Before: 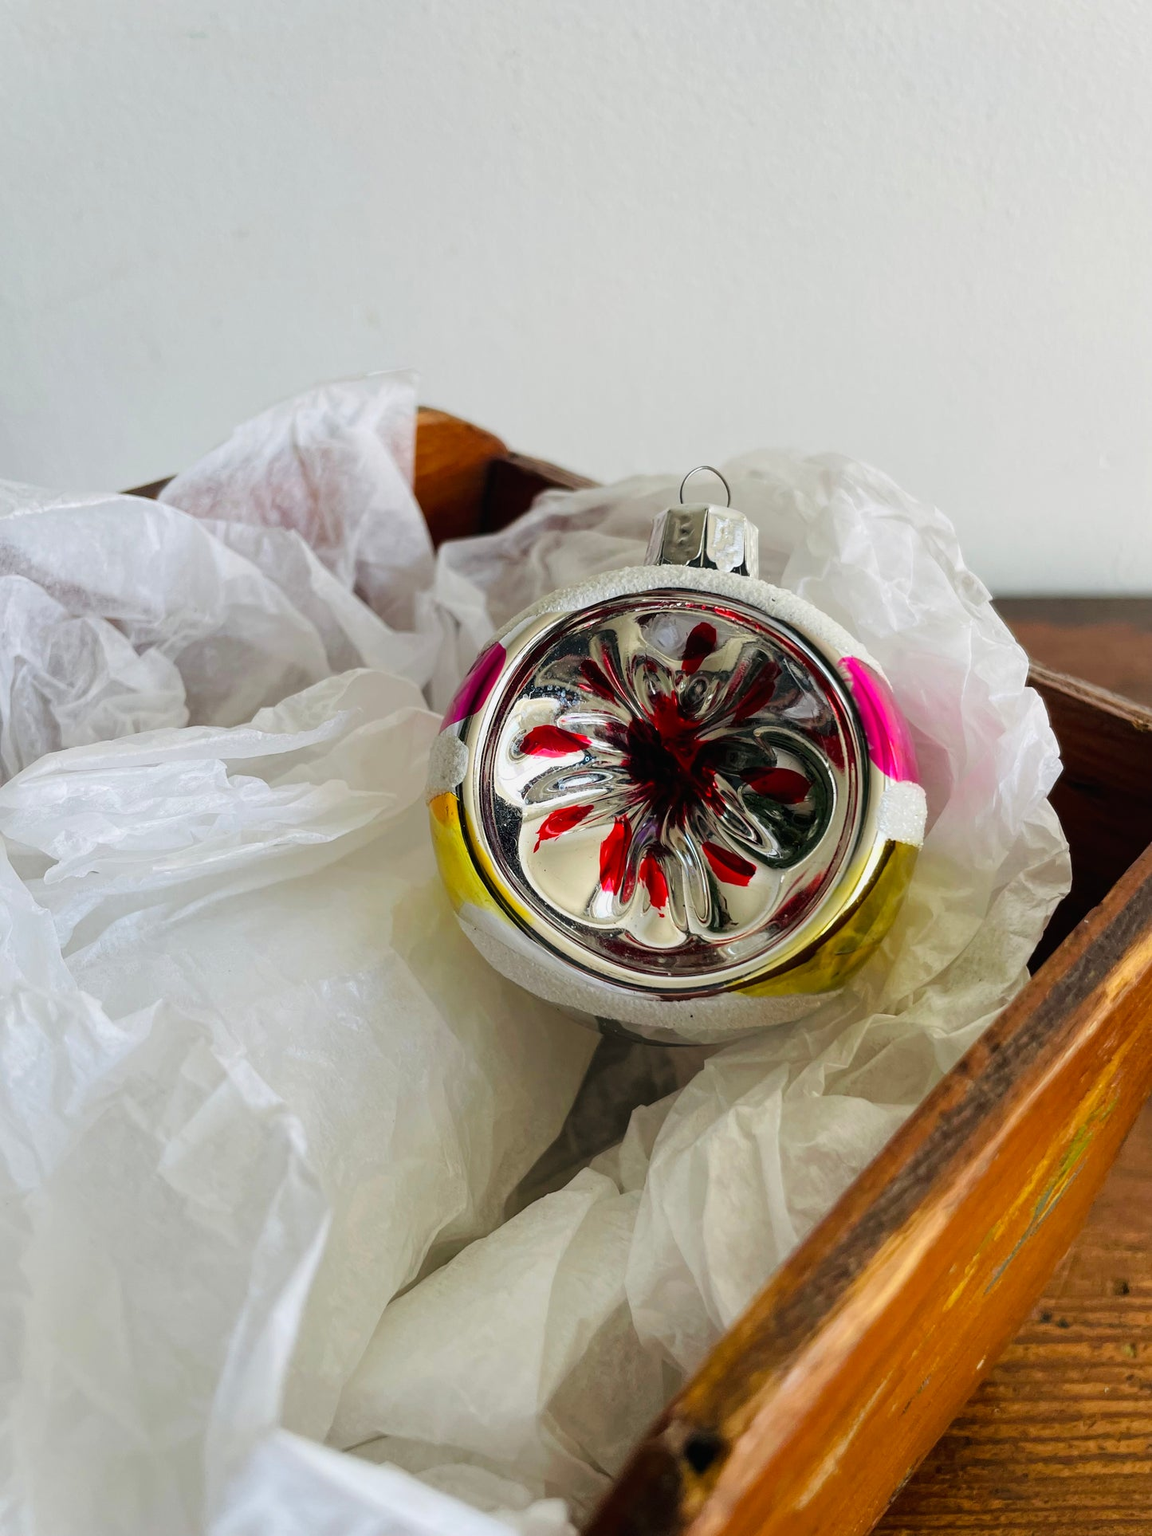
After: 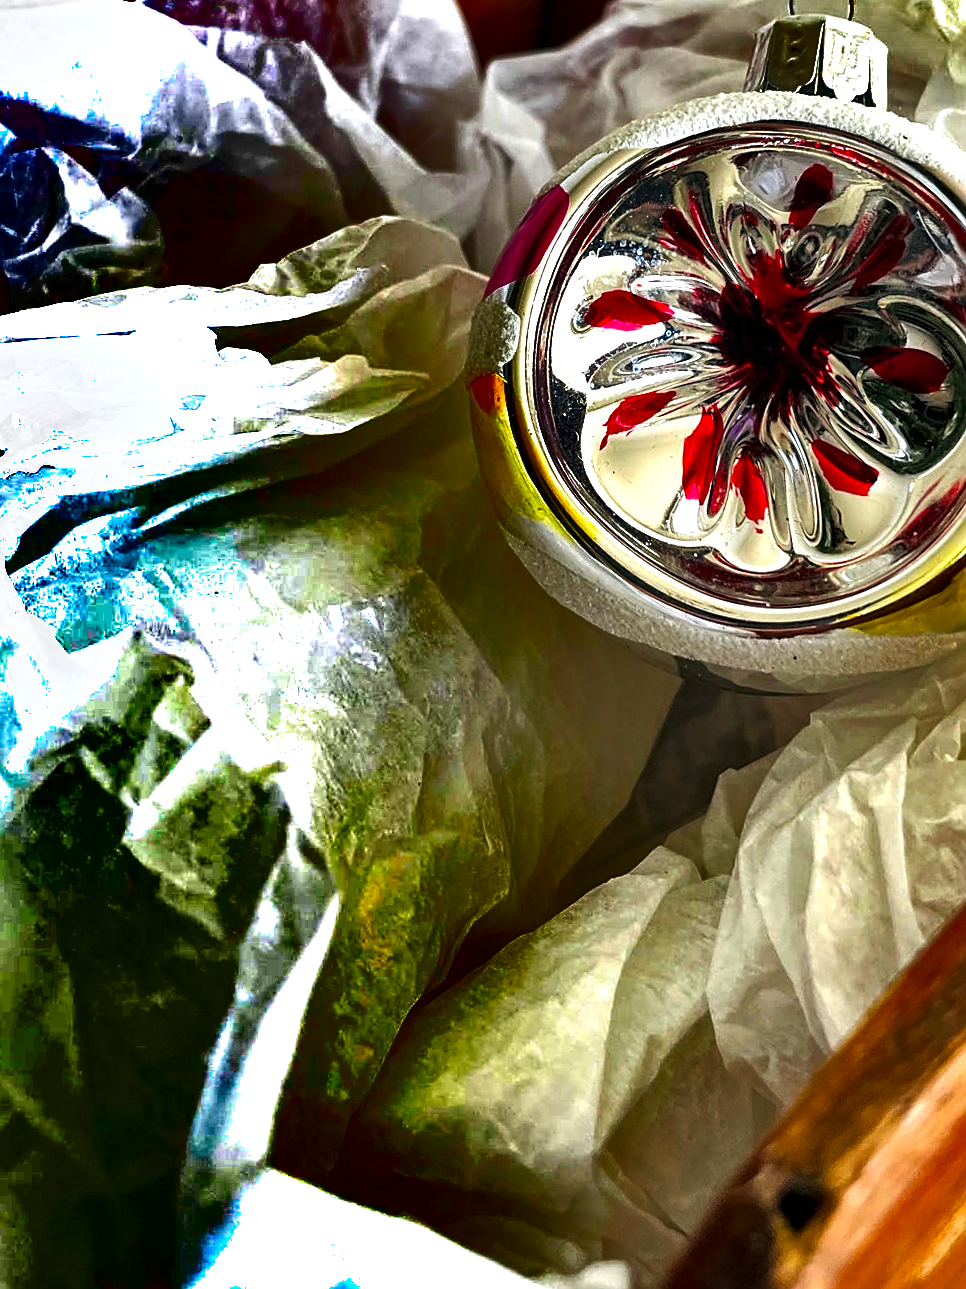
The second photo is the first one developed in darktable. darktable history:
local contrast: highlights 100%, shadows 100%, detail 120%, midtone range 0.2
sharpen: on, module defaults
exposure: black level correction 0, exposure 0.7 EV, compensate exposure bias true, compensate highlight preservation false
shadows and highlights: radius 123.98, shadows 100, white point adjustment -3, highlights -100, highlights color adjustment 89.84%, soften with gaussian
color balance: contrast 10%
crop and rotate: angle -0.82°, left 3.85%, top 31.828%, right 27.992%
